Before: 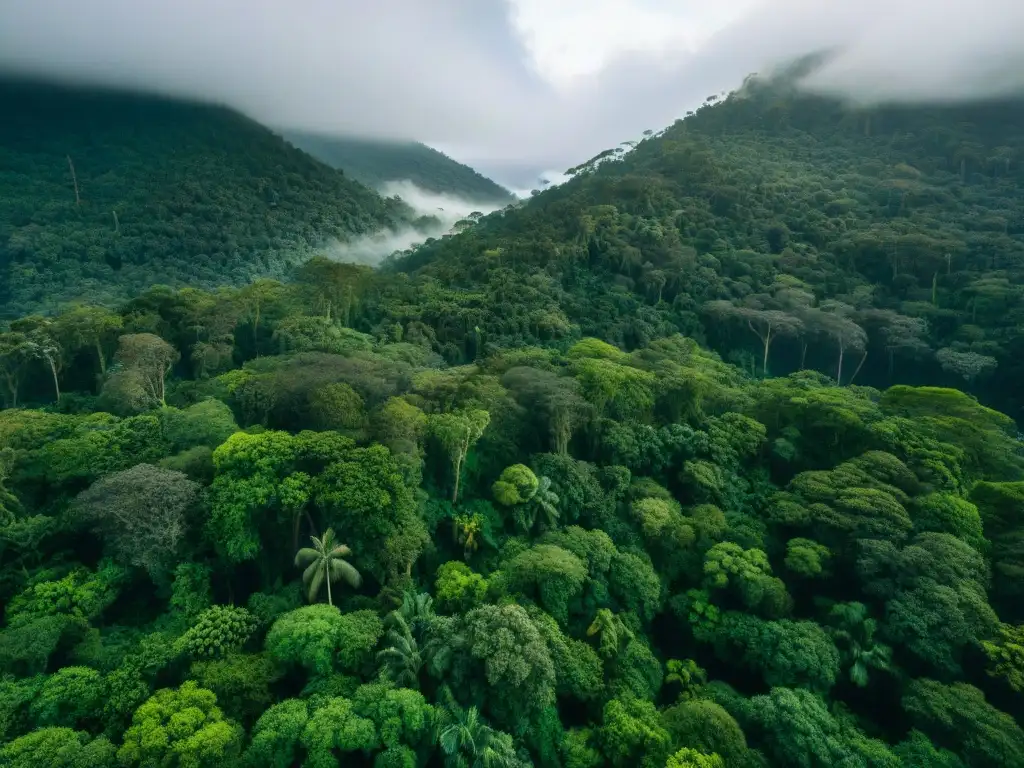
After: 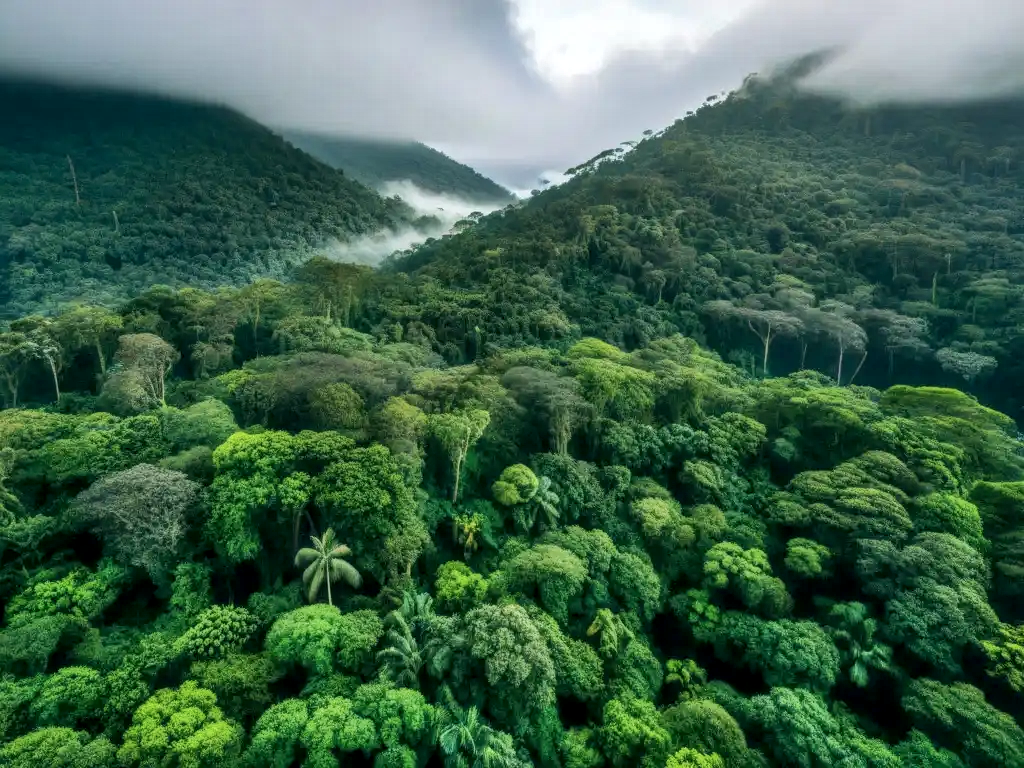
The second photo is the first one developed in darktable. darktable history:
local contrast: highlights 61%, detail 143%, midtone range 0.428
shadows and highlights: soften with gaussian
